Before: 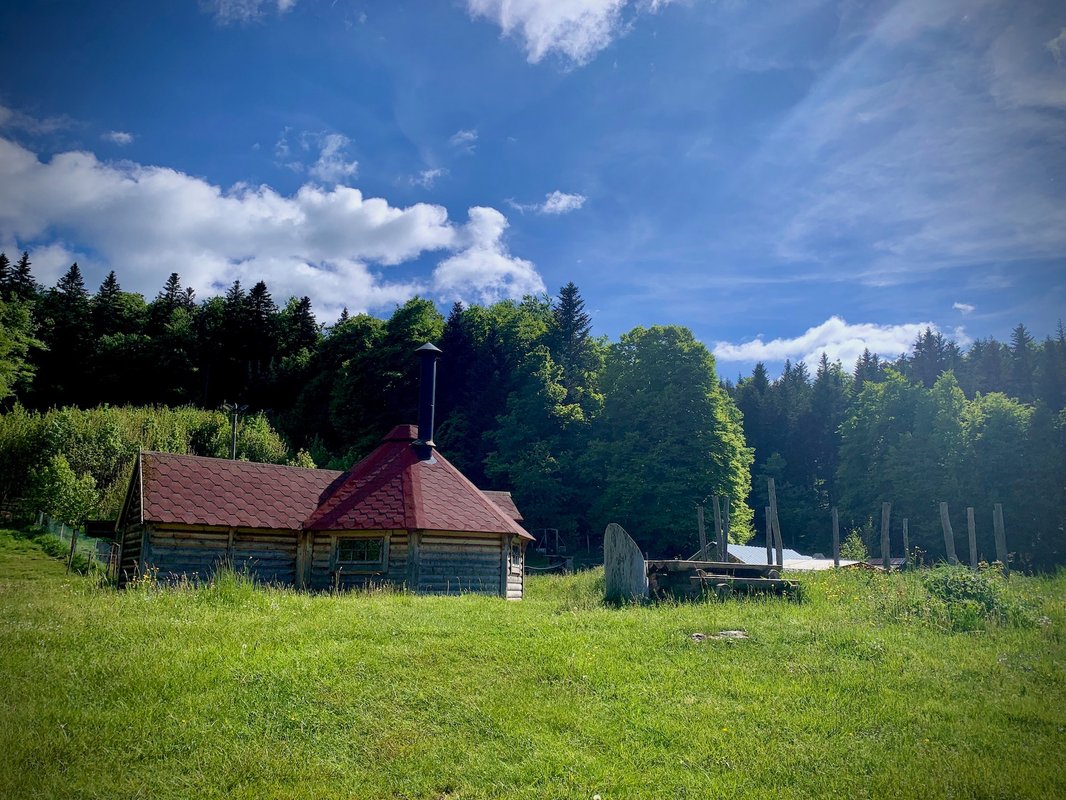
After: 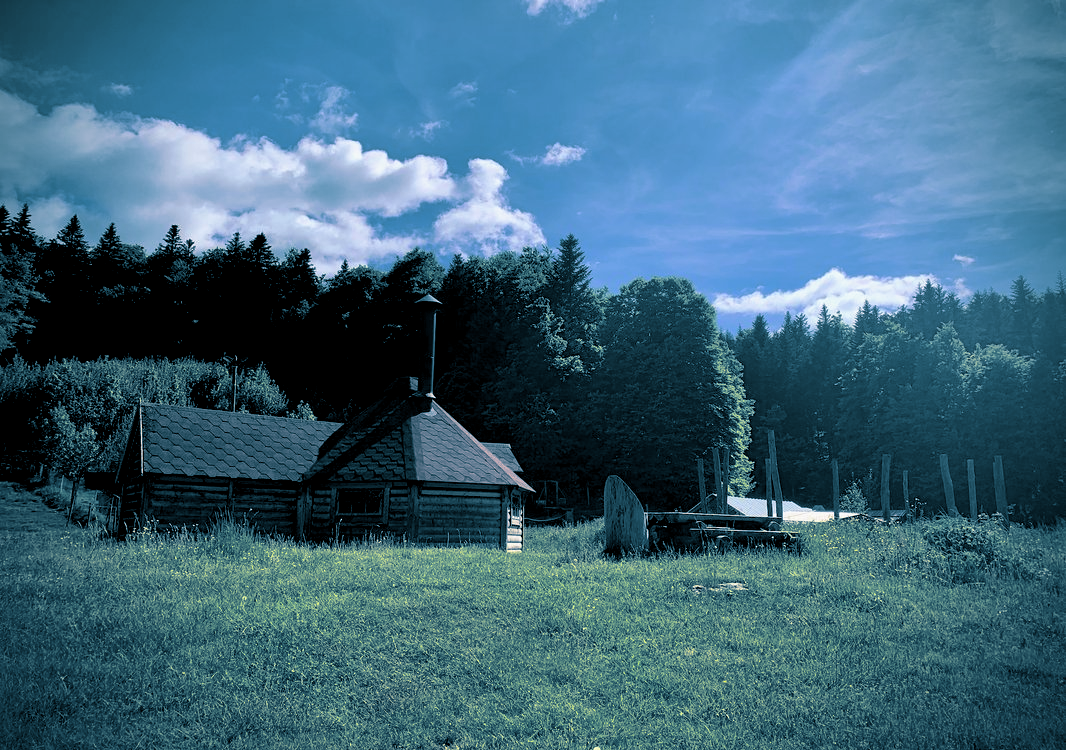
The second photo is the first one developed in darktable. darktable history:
split-toning: shadows › hue 212.4°, balance -70
crop and rotate: top 6.25%
base curve: curves: ch0 [(0.017, 0) (0.425, 0.441) (0.844, 0.933) (1, 1)], preserve colors none
contrast brightness saturation: saturation -0.05
